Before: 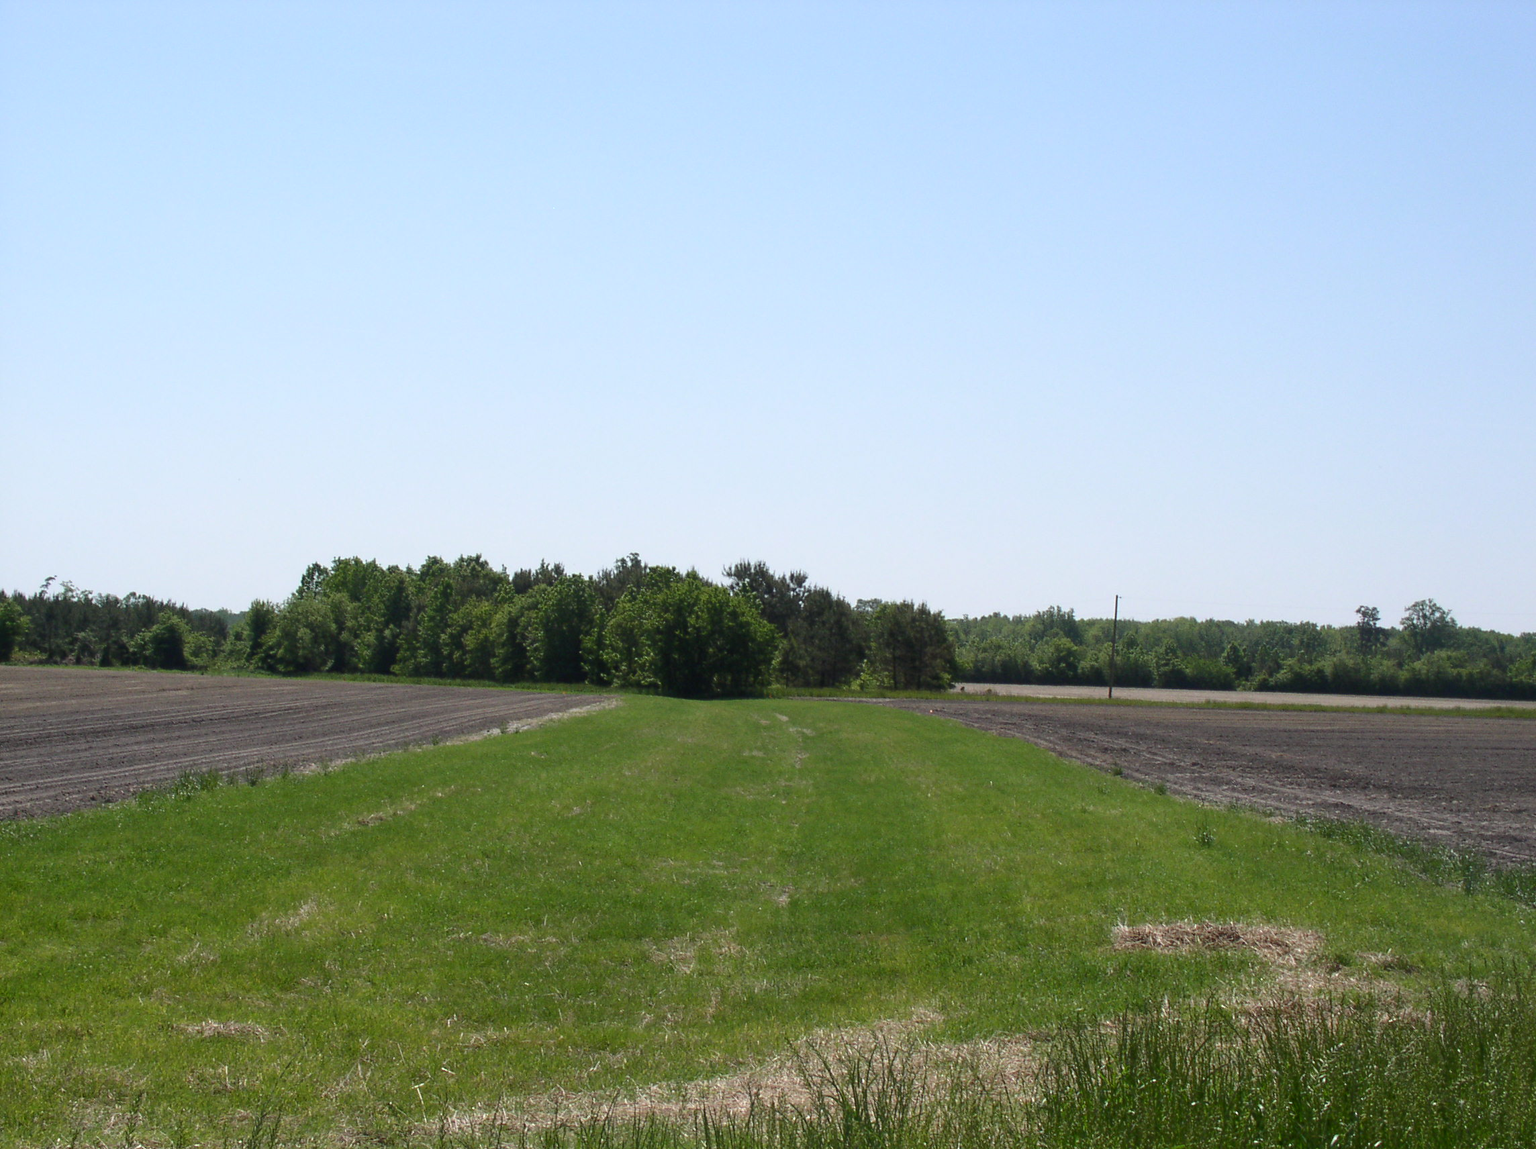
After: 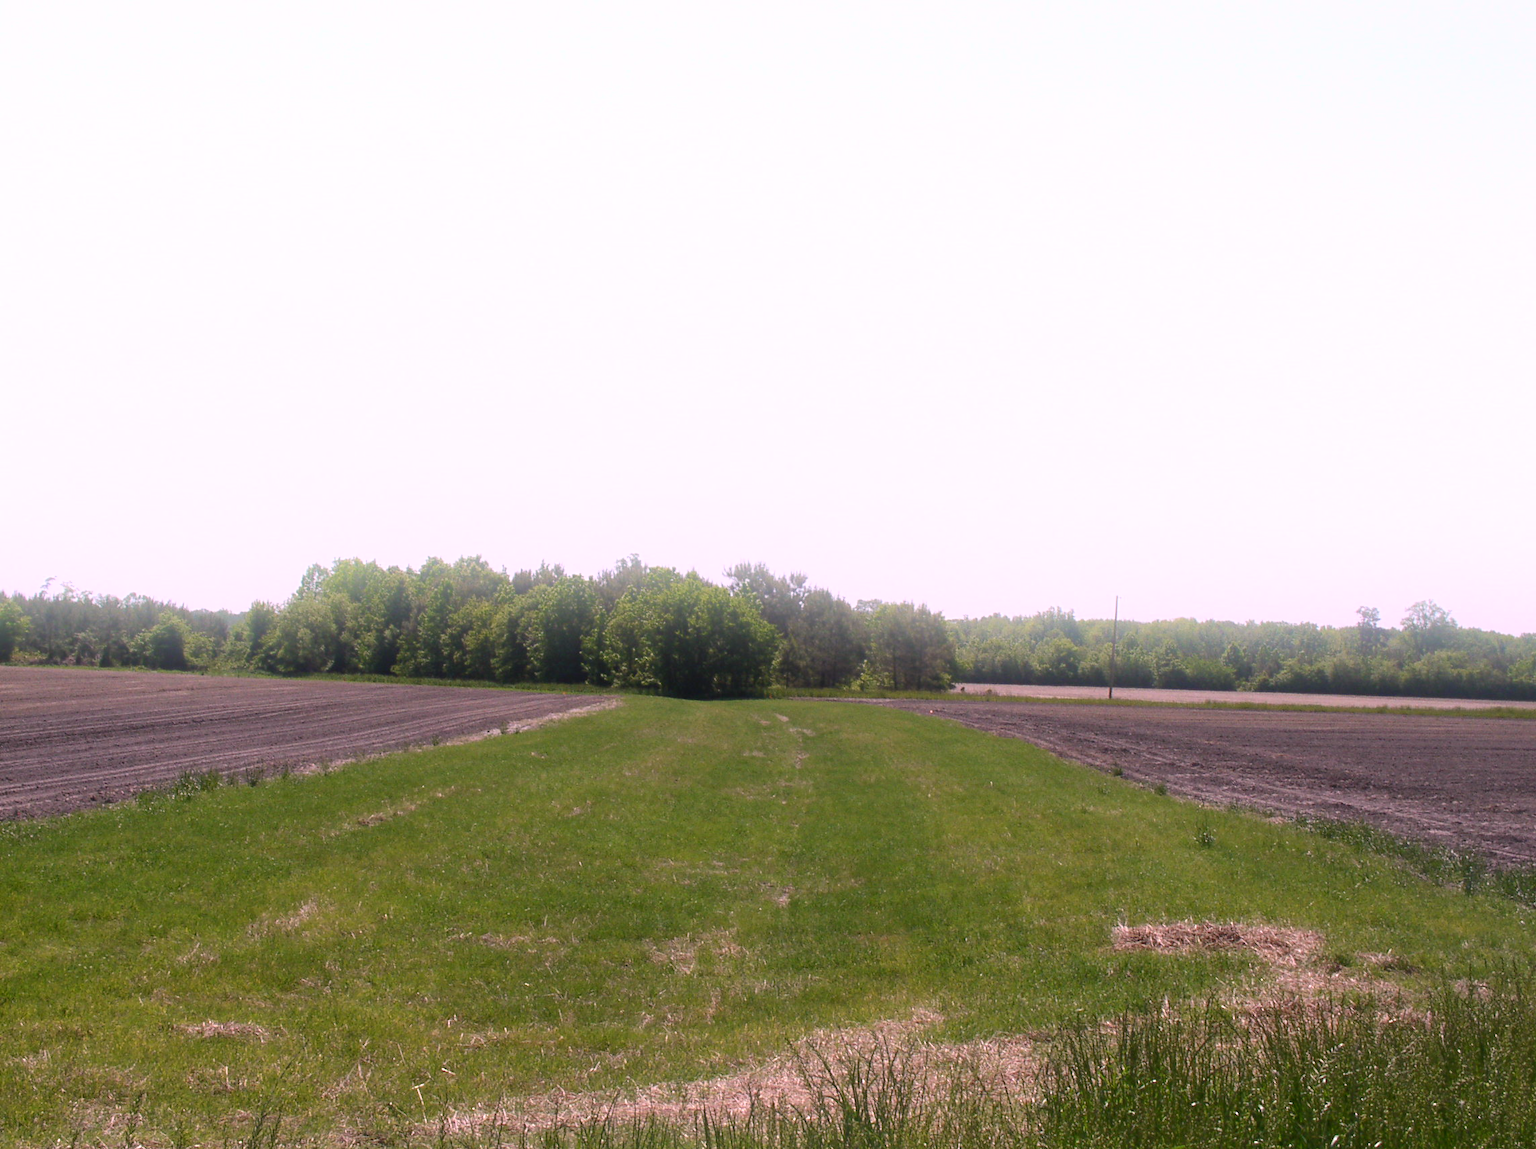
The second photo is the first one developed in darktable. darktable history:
bloom: on, module defaults
white balance: red 1.188, blue 1.11
